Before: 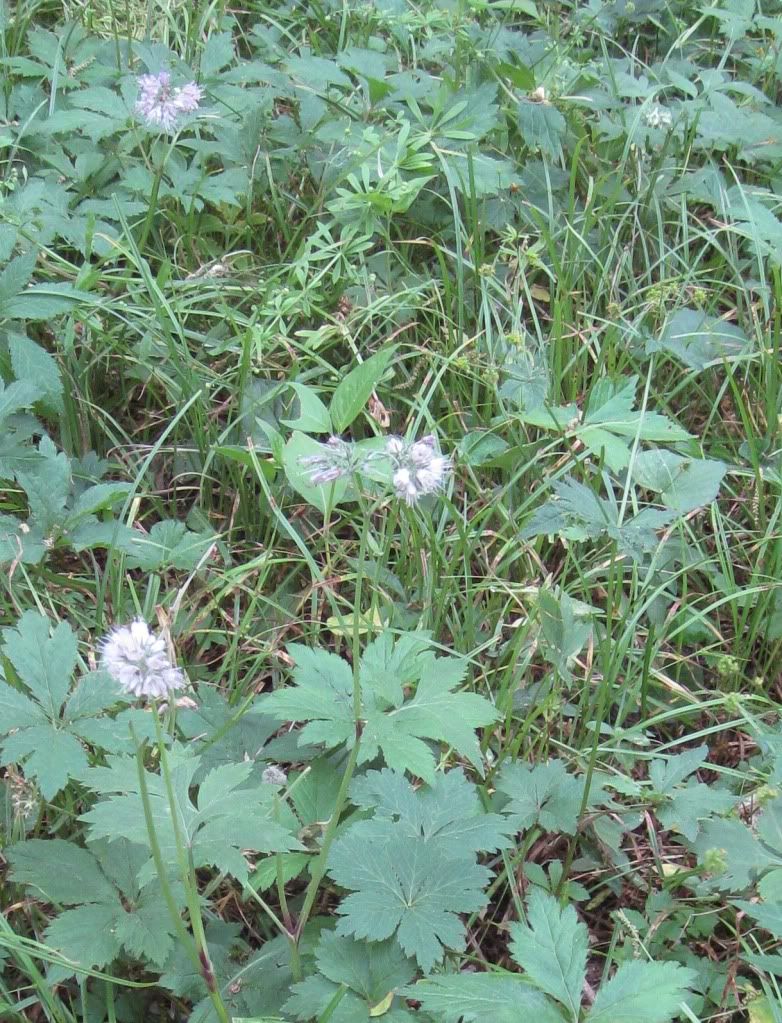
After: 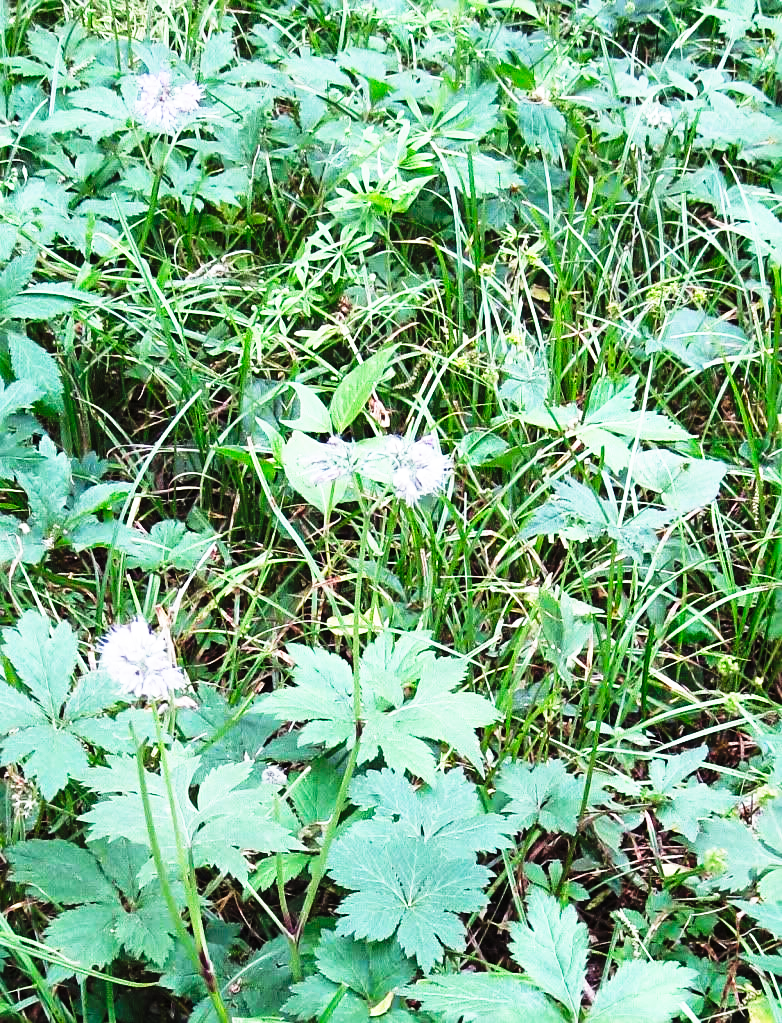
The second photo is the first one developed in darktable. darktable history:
sharpen: radius 2.529, amount 0.323
tone curve: curves: ch0 [(0, 0) (0.003, 0.005) (0.011, 0.008) (0.025, 0.013) (0.044, 0.017) (0.069, 0.022) (0.1, 0.029) (0.136, 0.038) (0.177, 0.053) (0.224, 0.081) (0.277, 0.128) (0.335, 0.214) (0.399, 0.343) (0.468, 0.478) (0.543, 0.641) (0.623, 0.798) (0.709, 0.911) (0.801, 0.971) (0.898, 0.99) (1, 1)], preserve colors none
